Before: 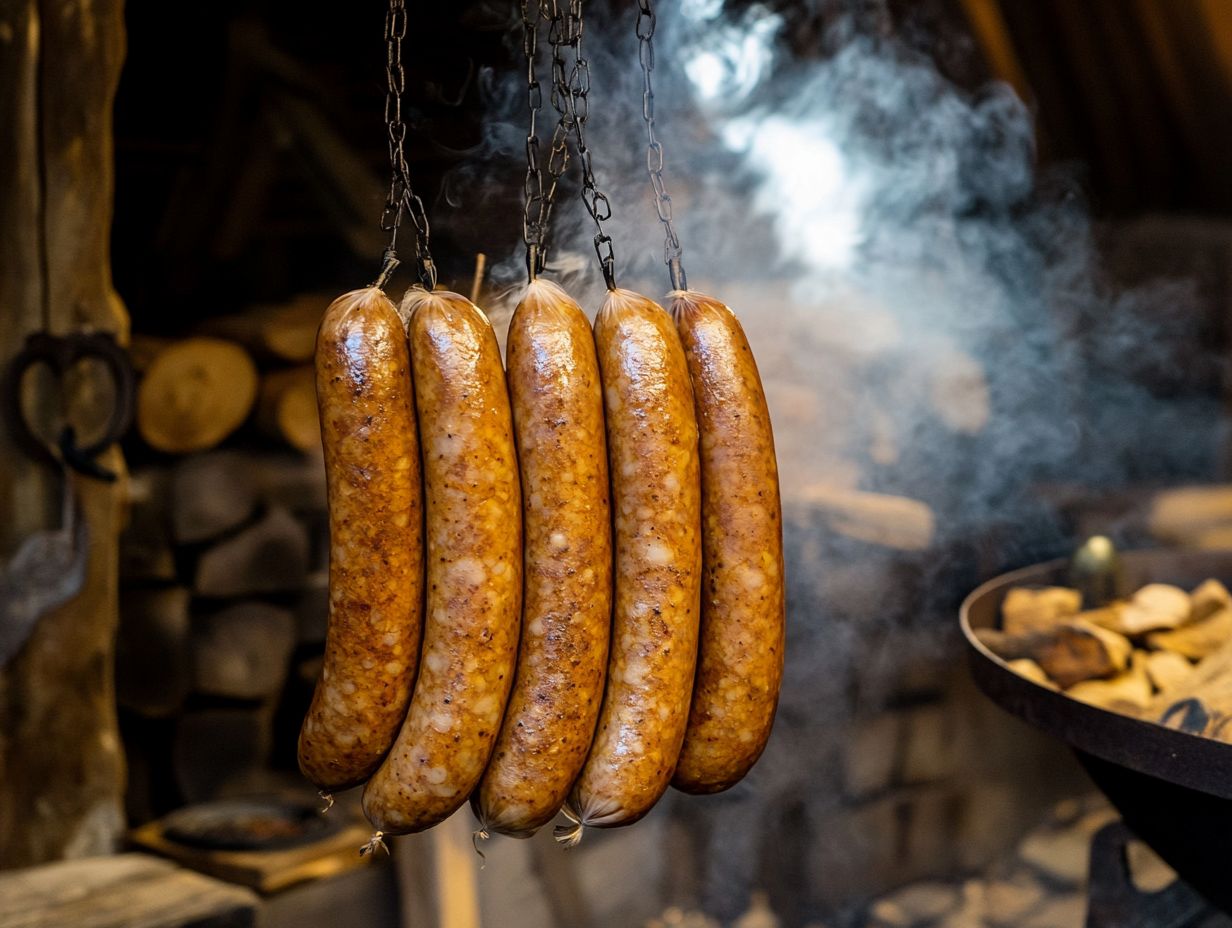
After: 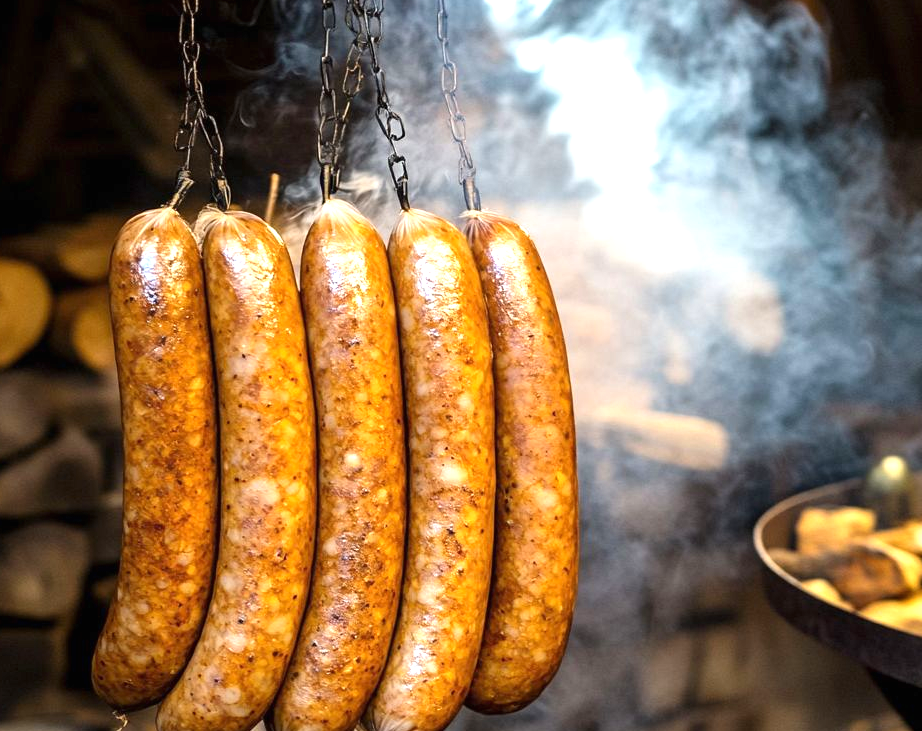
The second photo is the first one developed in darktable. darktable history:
crop: left 16.768%, top 8.653%, right 8.362%, bottom 12.485%
exposure: black level correction 0, exposure 1 EV, compensate exposure bias true, compensate highlight preservation false
